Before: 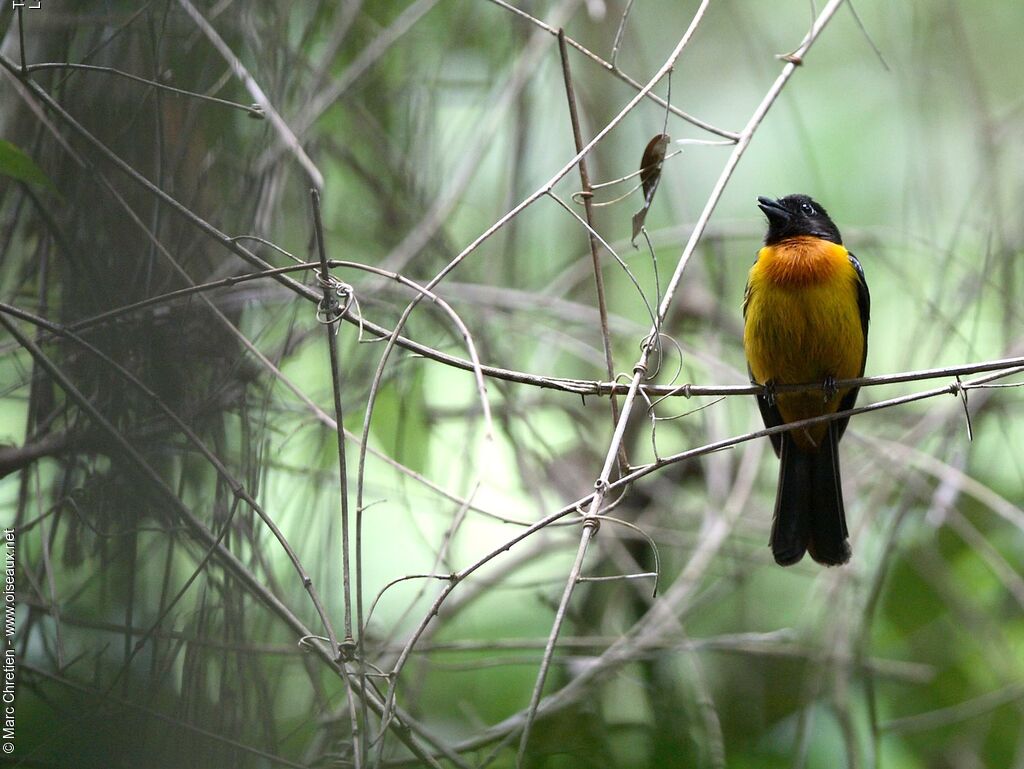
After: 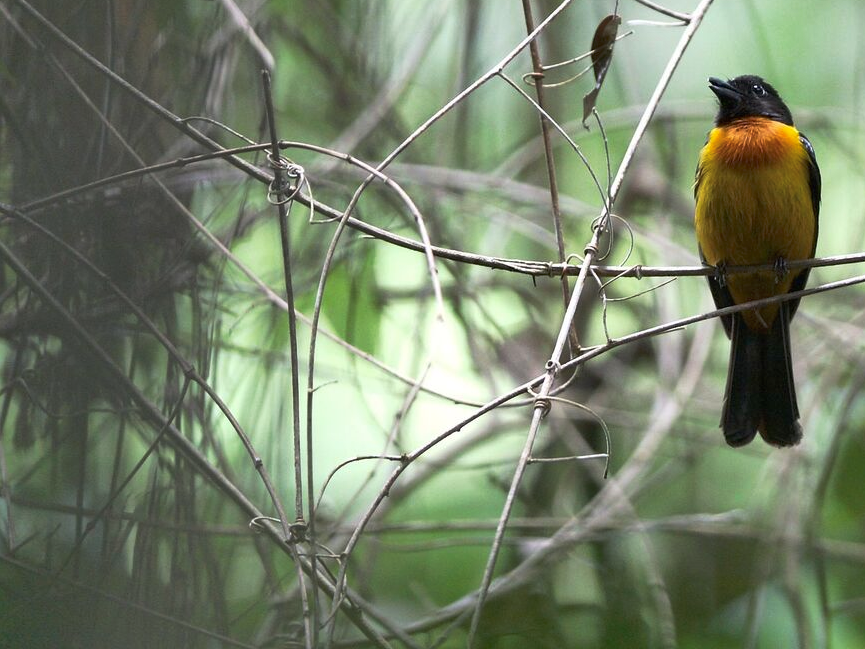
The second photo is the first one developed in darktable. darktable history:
crop and rotate: left 4.842%, top 15.51%, right 10.668%
tone curve: curves: ch0 [(0, 0) (0.003, 0.013) (0.011, 0.02) (0.025, 0.037) (0.044, 0.068) (0.069, 0.108) (0.1, 0.138) (0.136, 0.168) (0.177, 0.203) (0.224, 0.241) (0.277, 0.281) (0.335, 0.328) (0.399, 0.382) (0.468, 0.448) (0.543, 0.519) (0.623, 0.603) (0.709, 0.705) (0.801, 0.808) (0.898, 0.903) (1, 1)], preserve colors none
shadows and highlights: shadows 60, soften with gaussian
